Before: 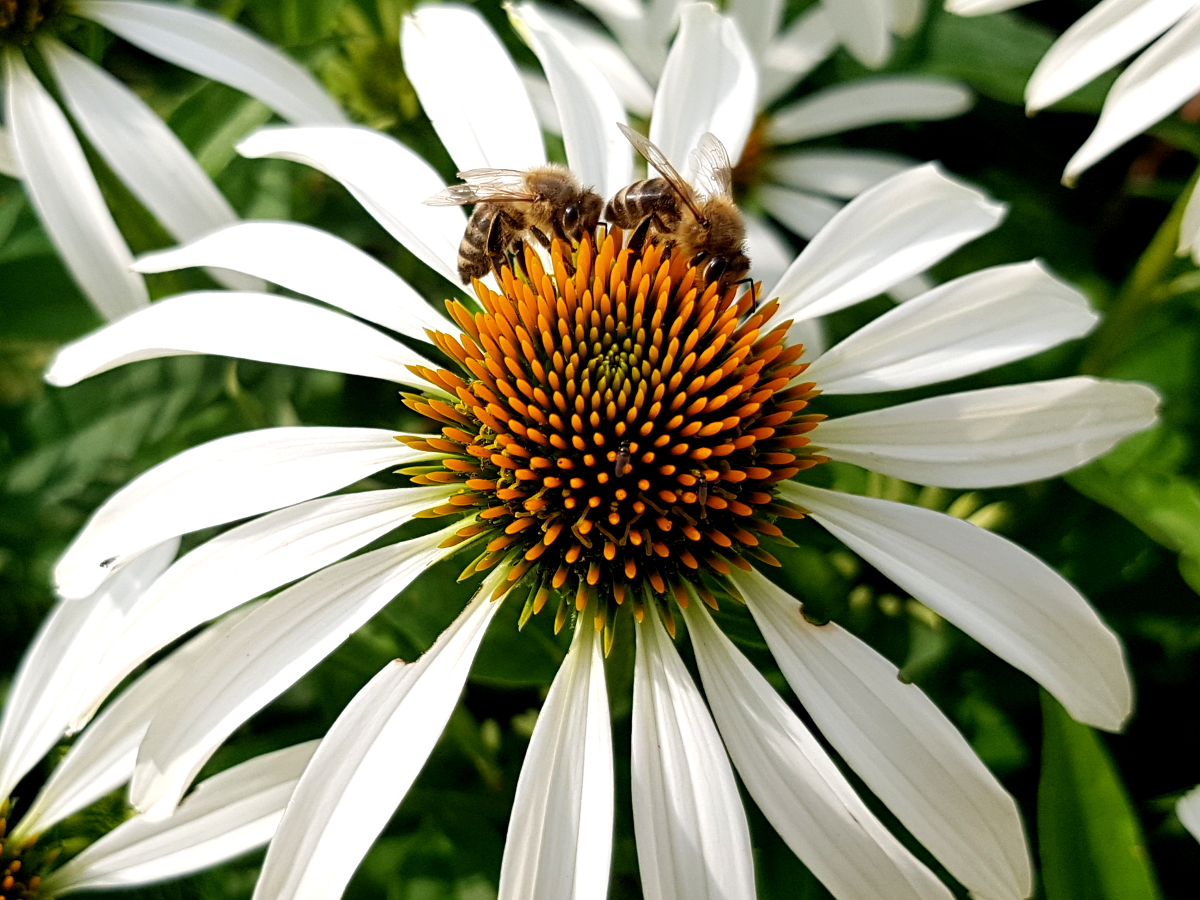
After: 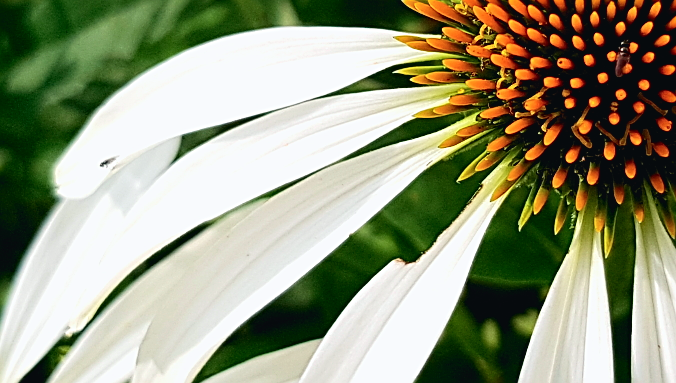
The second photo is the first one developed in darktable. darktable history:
exposure: exposure 0.127 EV, compensate highlight preservation false
sharpen: on, module defaults
tone curve: curves: ch0 [(0, 0.025) (0.15, 0.143) (0.452, 0.486) (0.751, 0.788) (1, 0.961)]; ch1 [(0, 0) (0.416, 0.4) (0.476, 0.469) (0.497, 0.494) (0.546, 0.571) (0.566, 0.607) (0.62, 0.657) (1, 1)]; ch2 [(0, 0) (0.386, 0.397) (0.505, 0.498) (0.547, 0.546) (0.579, 0.58) (1, 1)], color space Lab, independent channels, preserve colors none
color zones: curves: ch0 [(0, 0.5) (0.143, 0.5) (0.286, 0.5) (0.429, 0.5) (0.571, 0.5) (0.714, 0.476) (0.857, 0.5) (1, 0.5)]; ch2 [(0, 0.5) (0.143, 0.5) (0.286, 0.5) (0.429, 0.5) (0.571, 0.5) (0.714, 0.487) (0.857, 0.5) (1, 0.5)]
crop: top 44.483%, right 43.593%, bottom 12.892%
tone equalizer: -8 EV -0.55 EV
